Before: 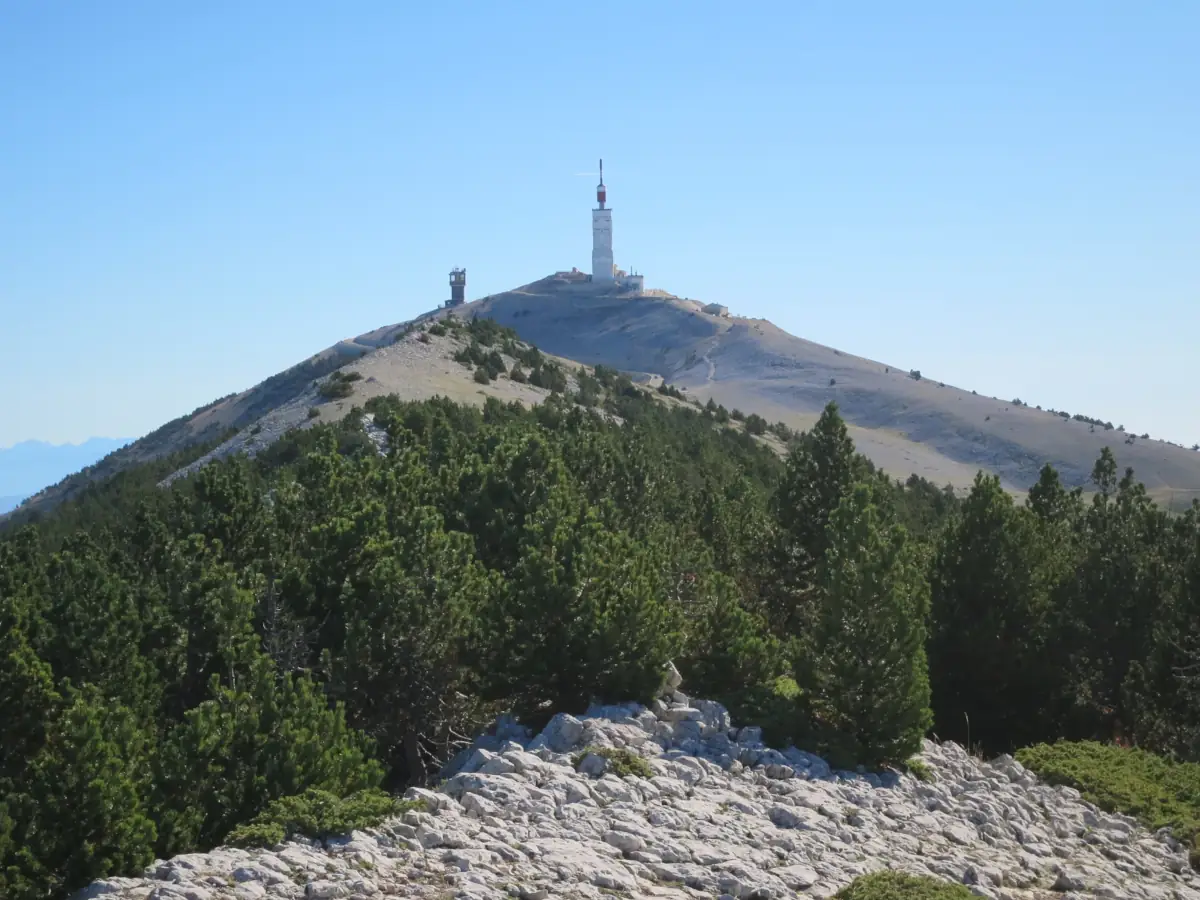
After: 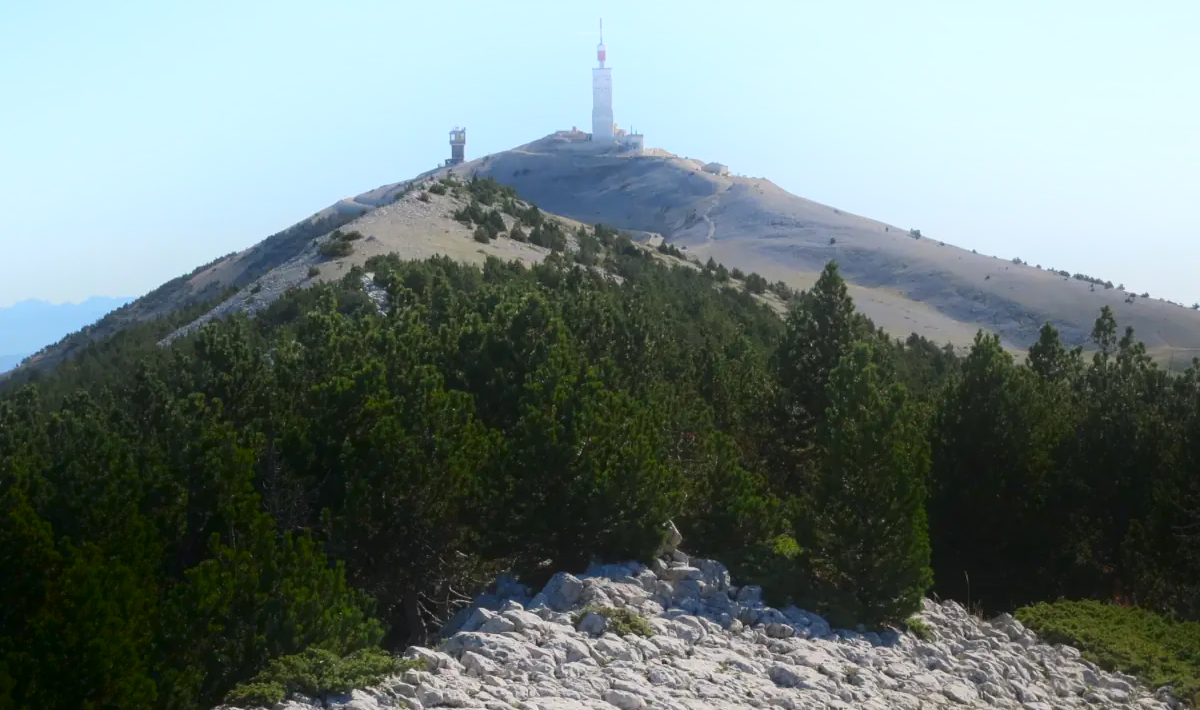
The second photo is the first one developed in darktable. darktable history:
crop and rotate: top 15.709%, bottom 5.371%
shadows and highlights: shadows -89.73, highlights 91.2, soften with gaussian
